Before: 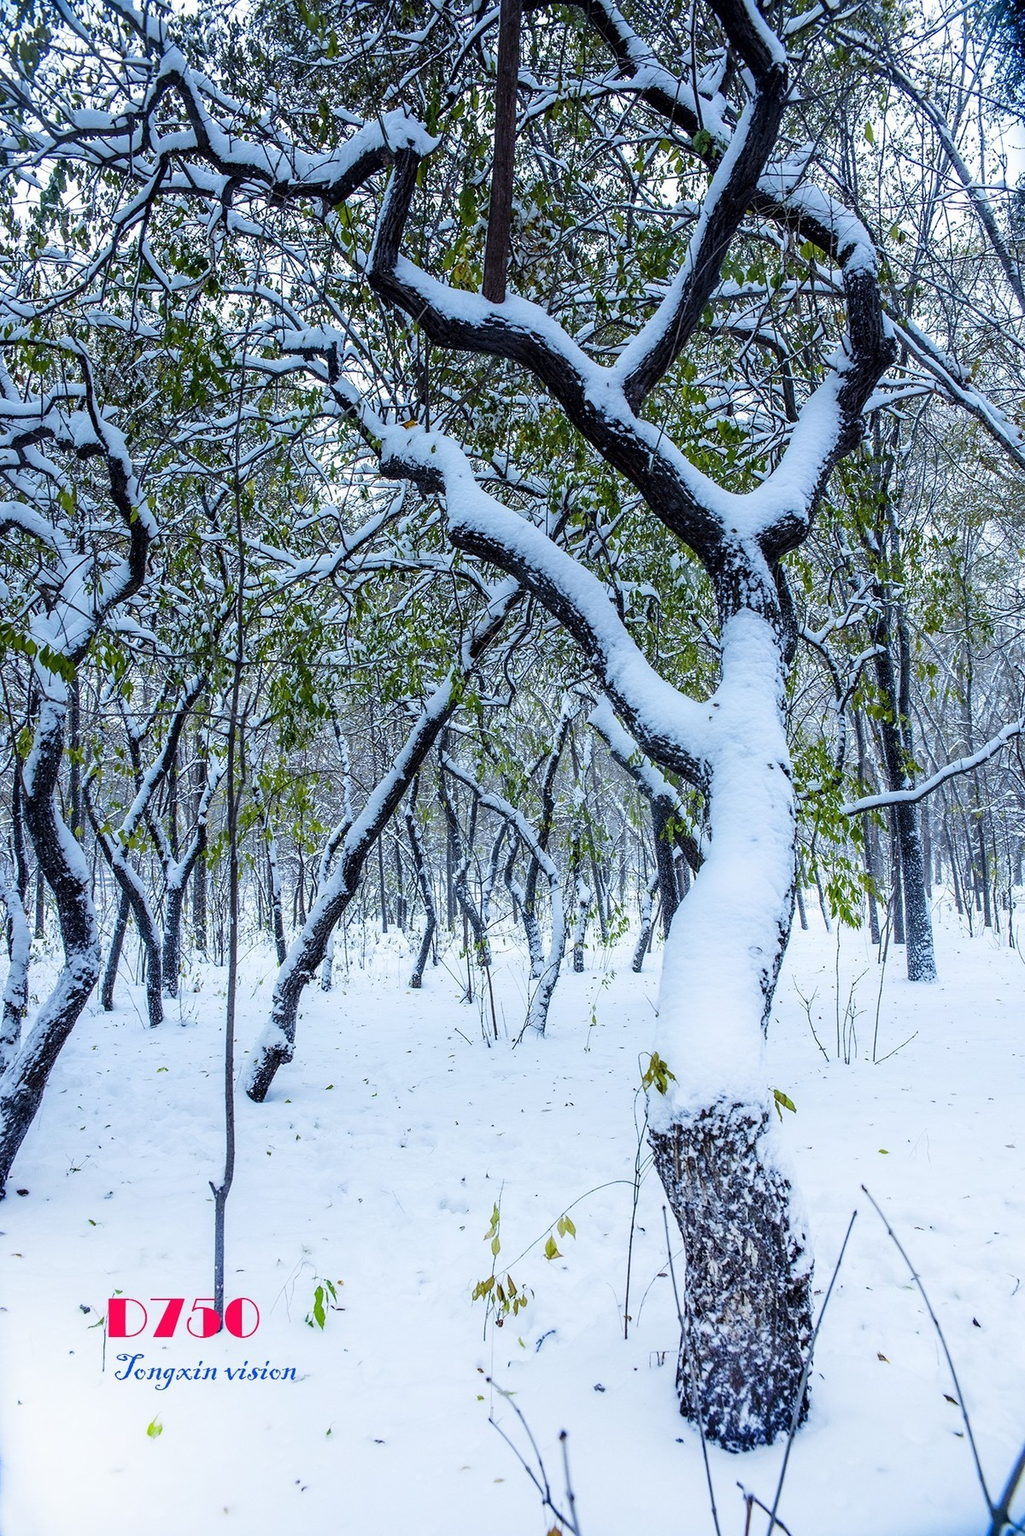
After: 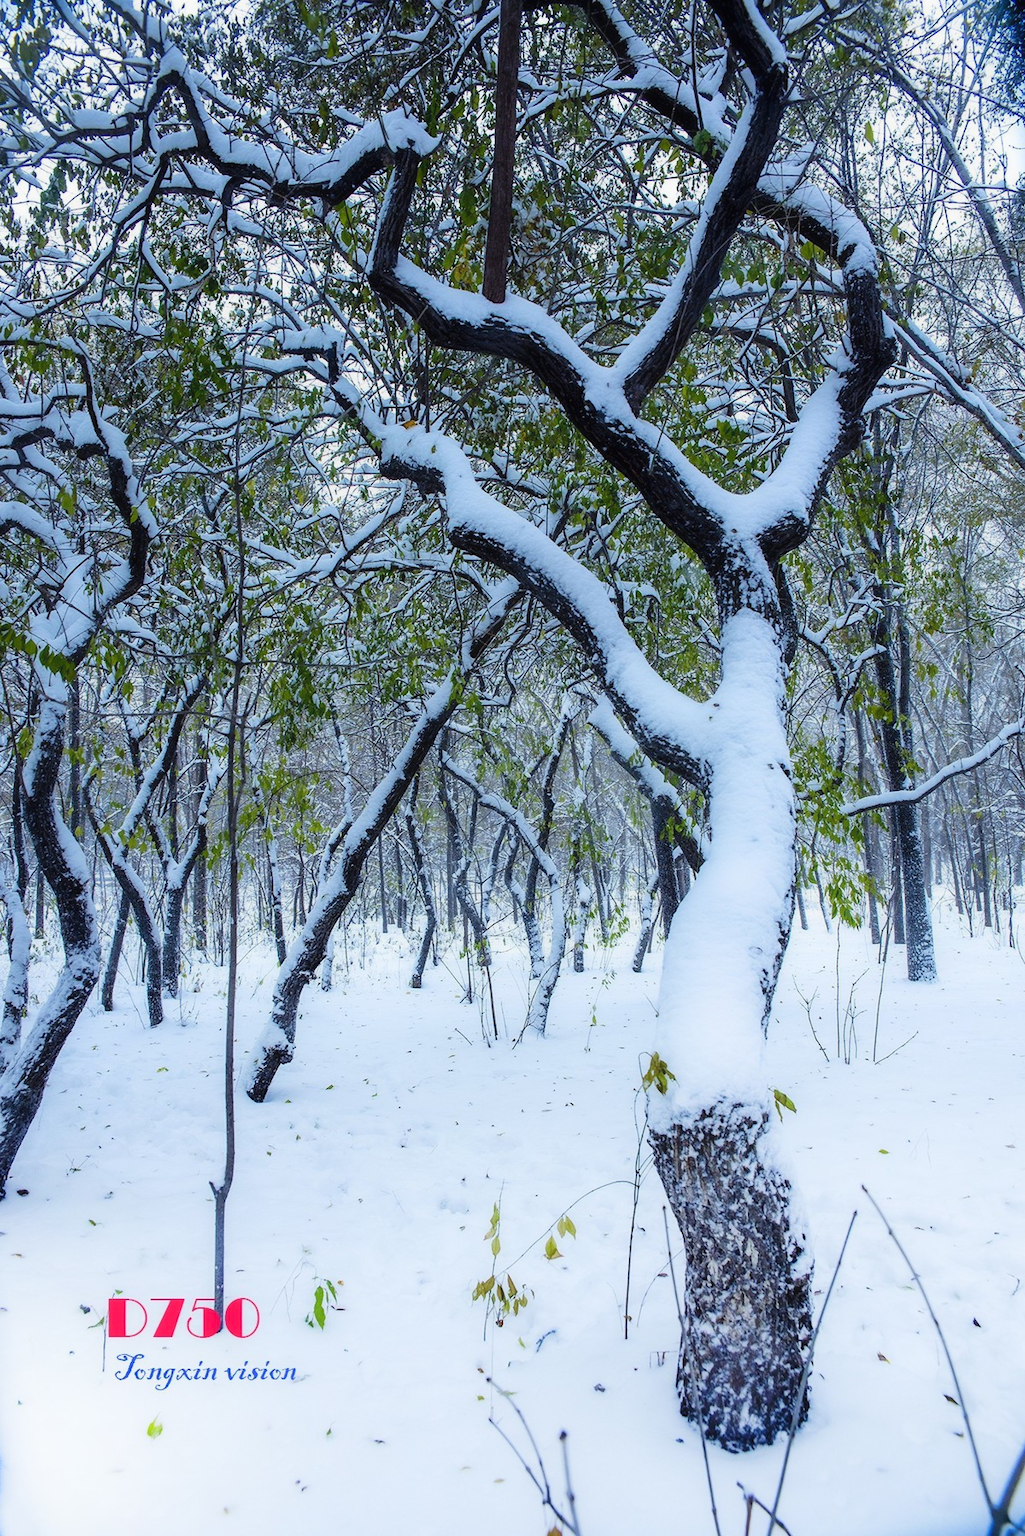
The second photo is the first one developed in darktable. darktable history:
contrast equalizer: y [[0.406, 0.494, 0.589, 0.753, 0.877, 0.999], [0.5 ×6], [0.5 ×6], [0 ×6], [0 ×6]], mix -0.203
